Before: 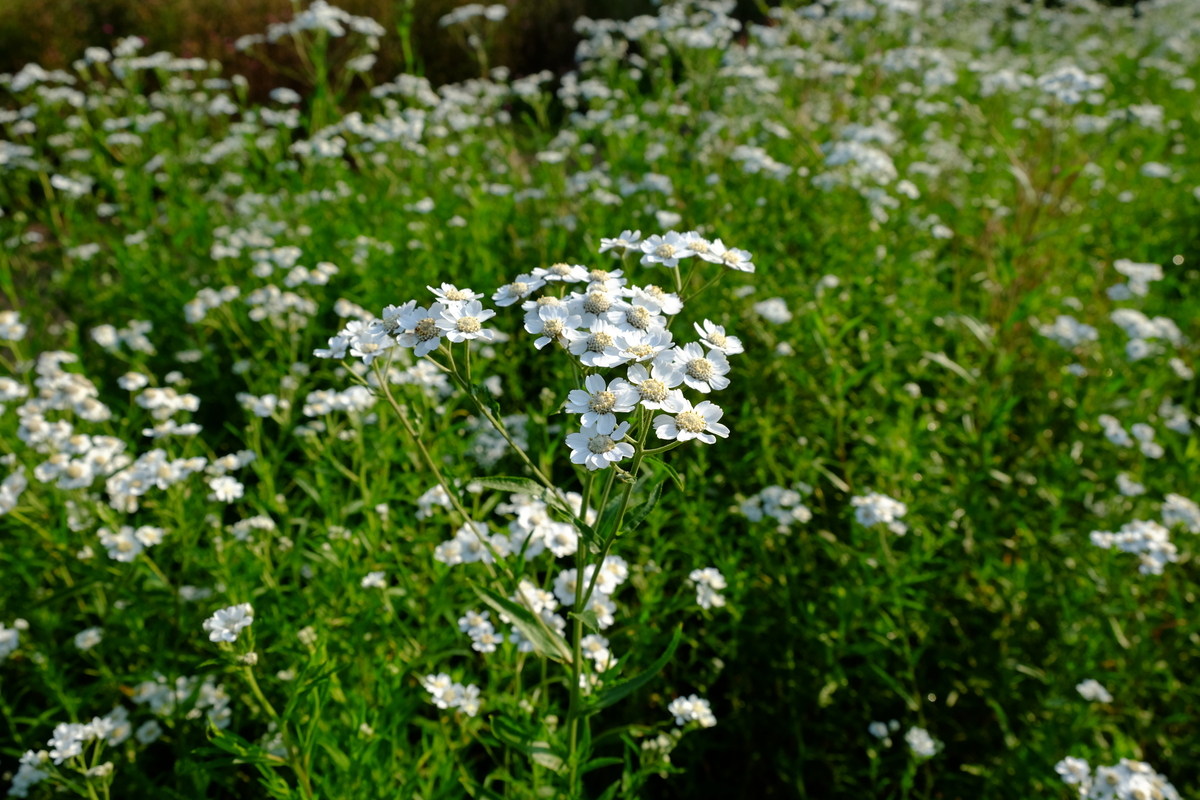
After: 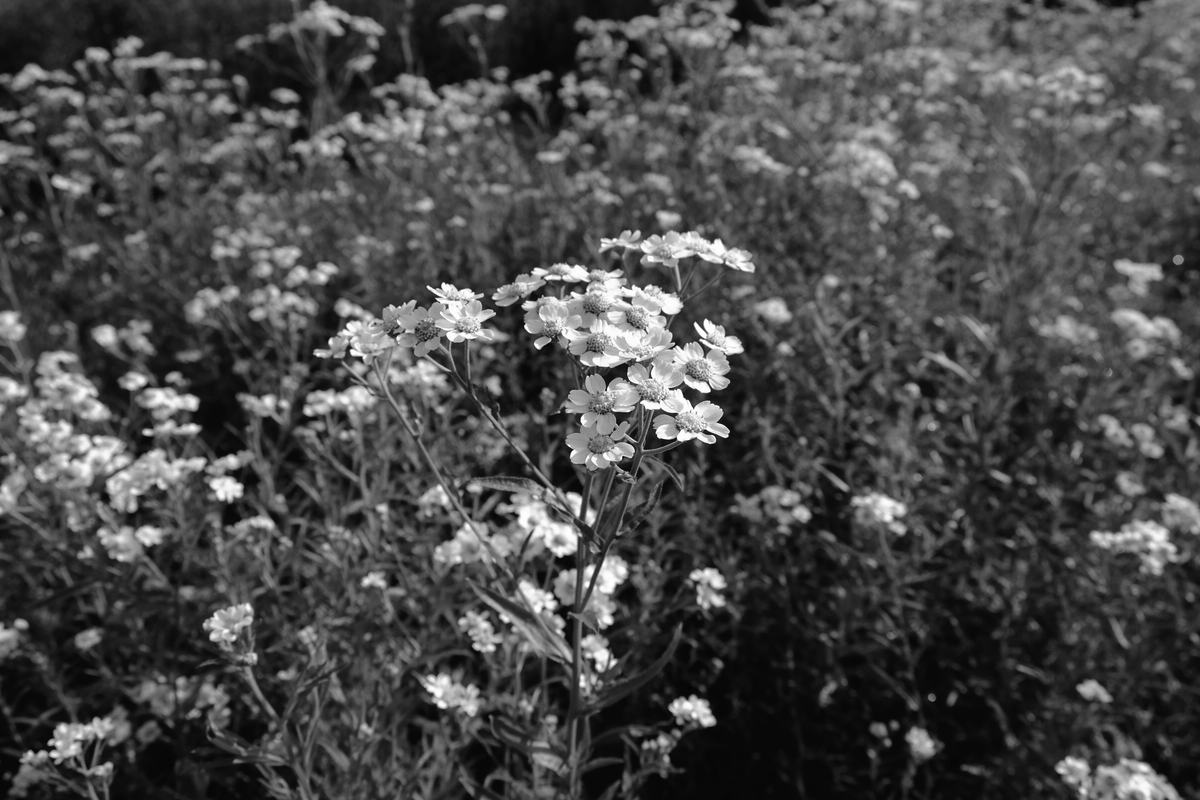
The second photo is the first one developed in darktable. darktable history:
tone curve: curves: ch0 [(0, 0) (0.003, 0.019) (0.011, 0.022) (0.025, 0.027) (0.044, 0.037) (0.069, 0.049) (0.1, 0.066) (0.136, 0.091) (0.177, 0.125) (0.224, 0.159) (0.277, 0.206) (0.335, 0.266) (0.399, 0.332) (0.468, 0.411) (0.543, 0.492) (0.623, 0.577) (0.709, 0.668) (0.801, 0.767) (0.898, 0.869) (1, 1)], preserve colors none
monochrome: a -6.99, b 35.61, size 1.4
